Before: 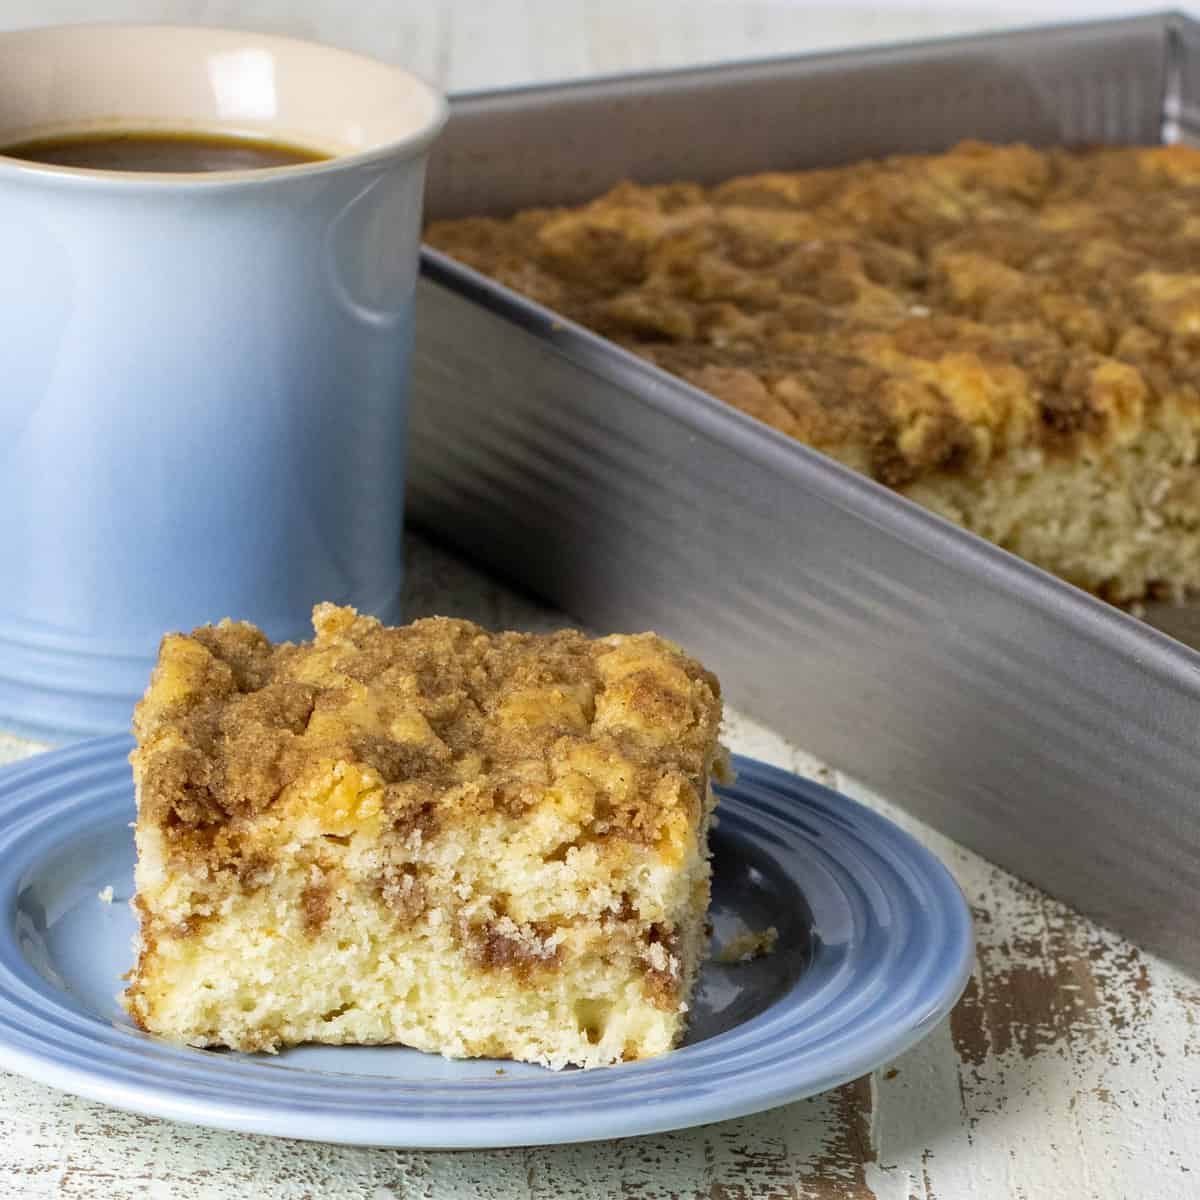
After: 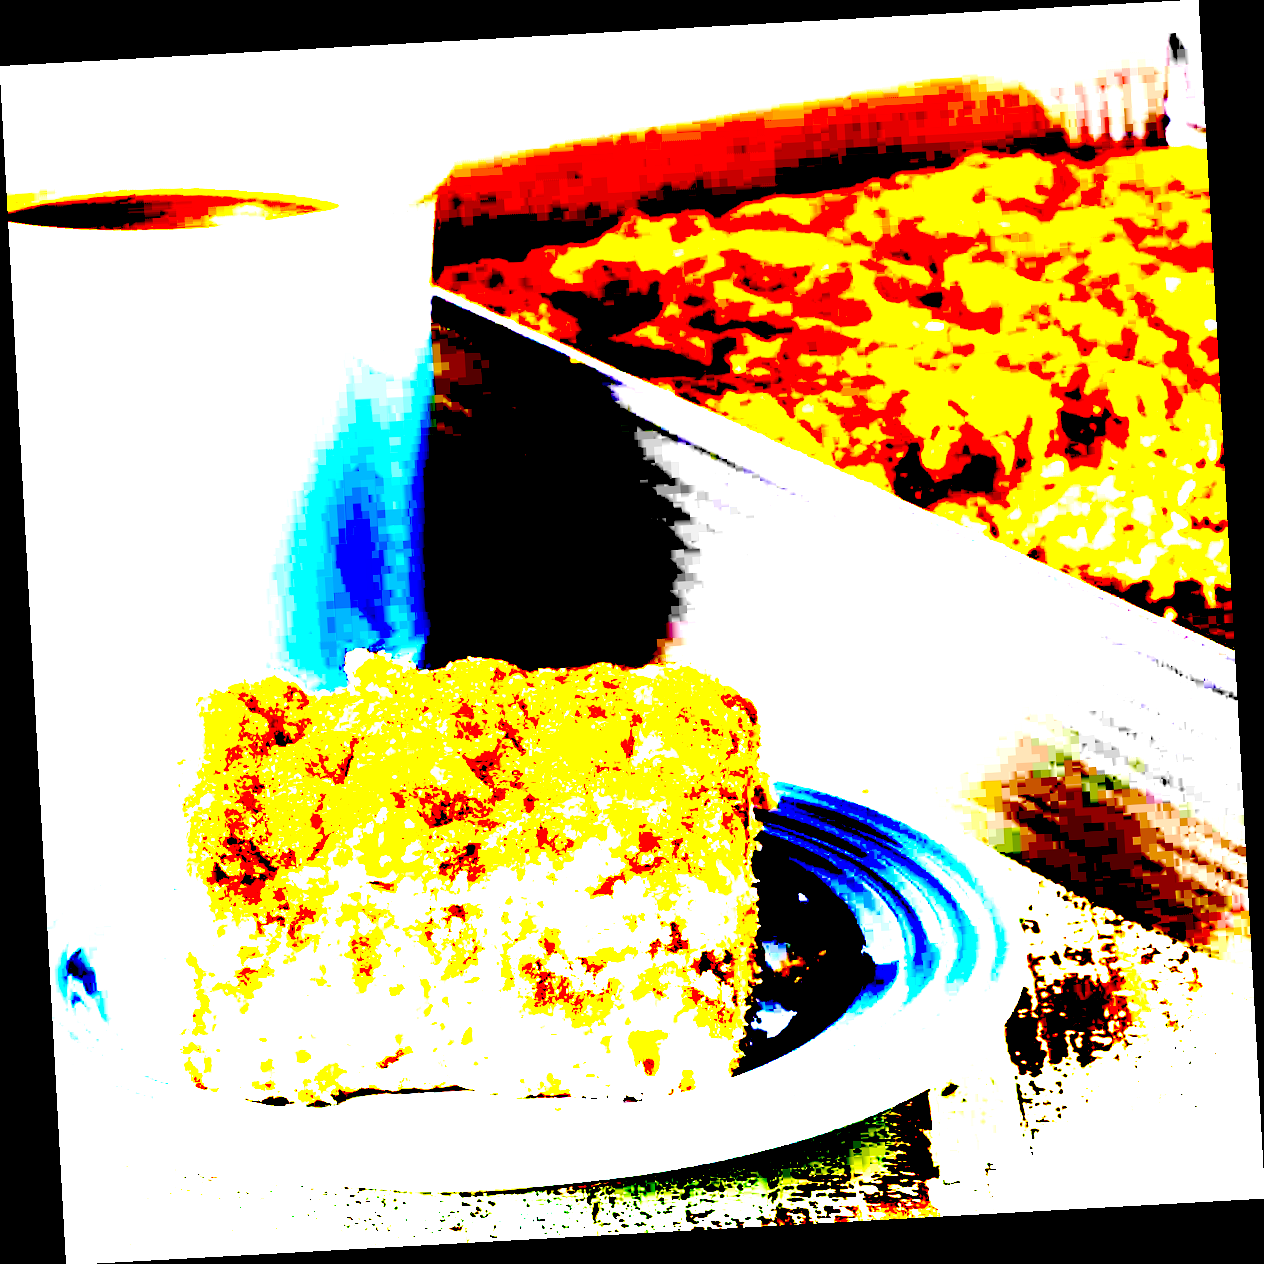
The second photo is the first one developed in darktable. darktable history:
rotate and perspective: rotation -3.18°, automatic cropping off
exposure: black level correction 0.1, exposure 3 EV, compensate highlight preservation false
